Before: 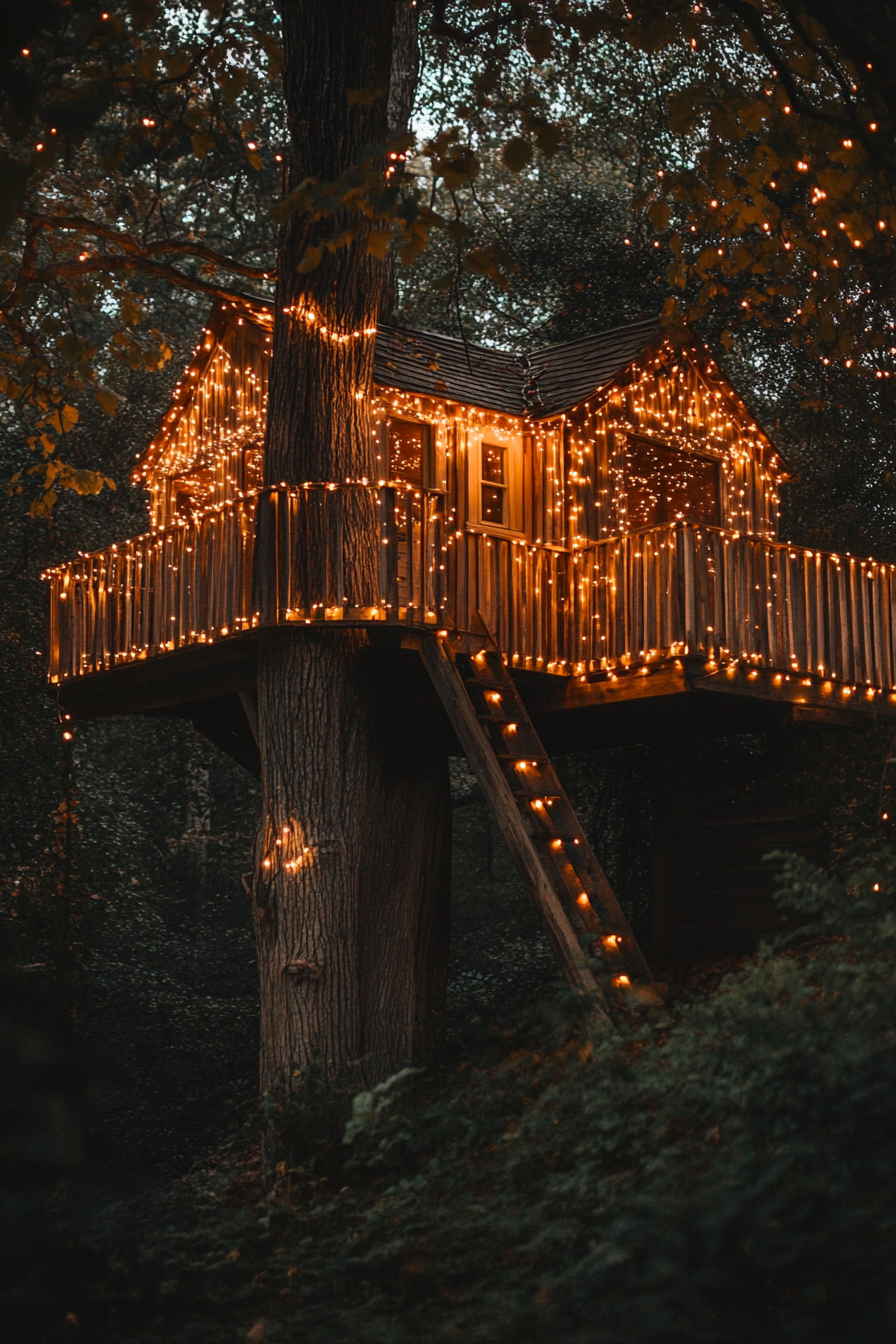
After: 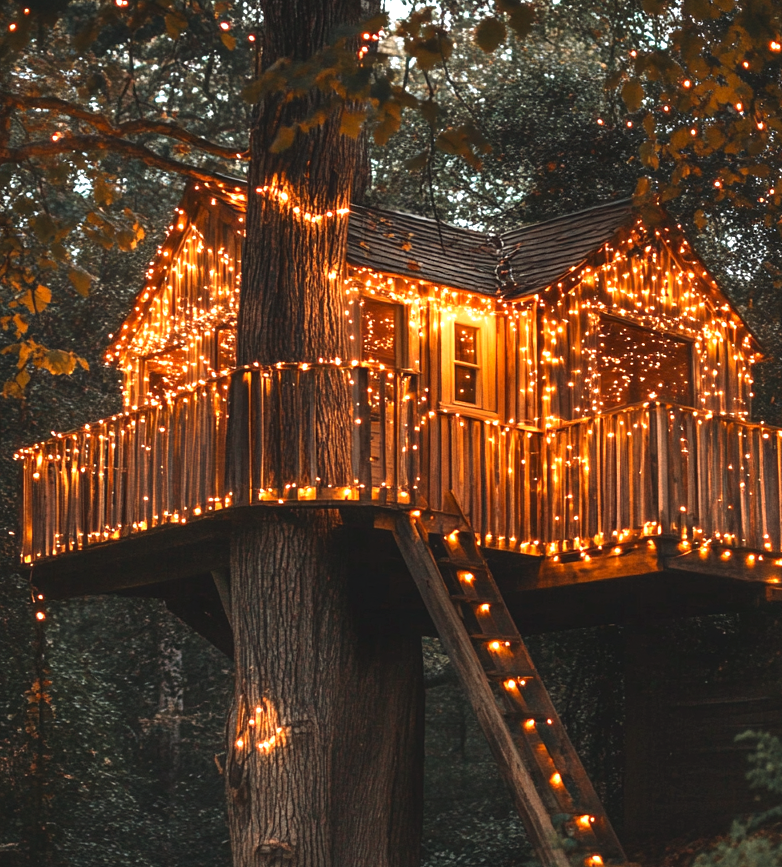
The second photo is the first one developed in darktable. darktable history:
exposure: exposure 1.089 EV, compensate highlight preservation false
crop: left 3.015%, top 8.969%, right 9.647%, bottom 26.457%
